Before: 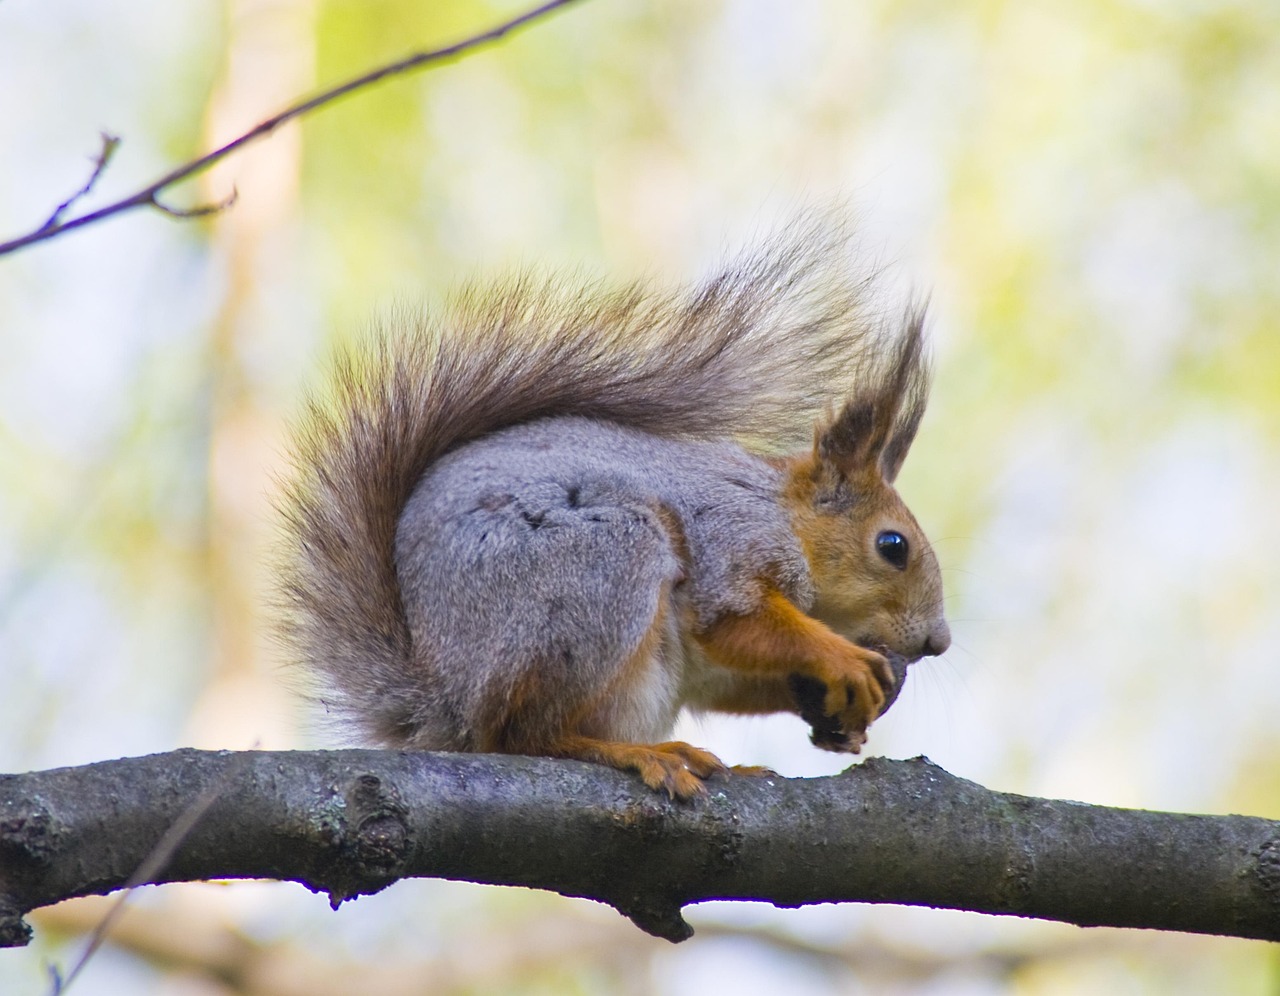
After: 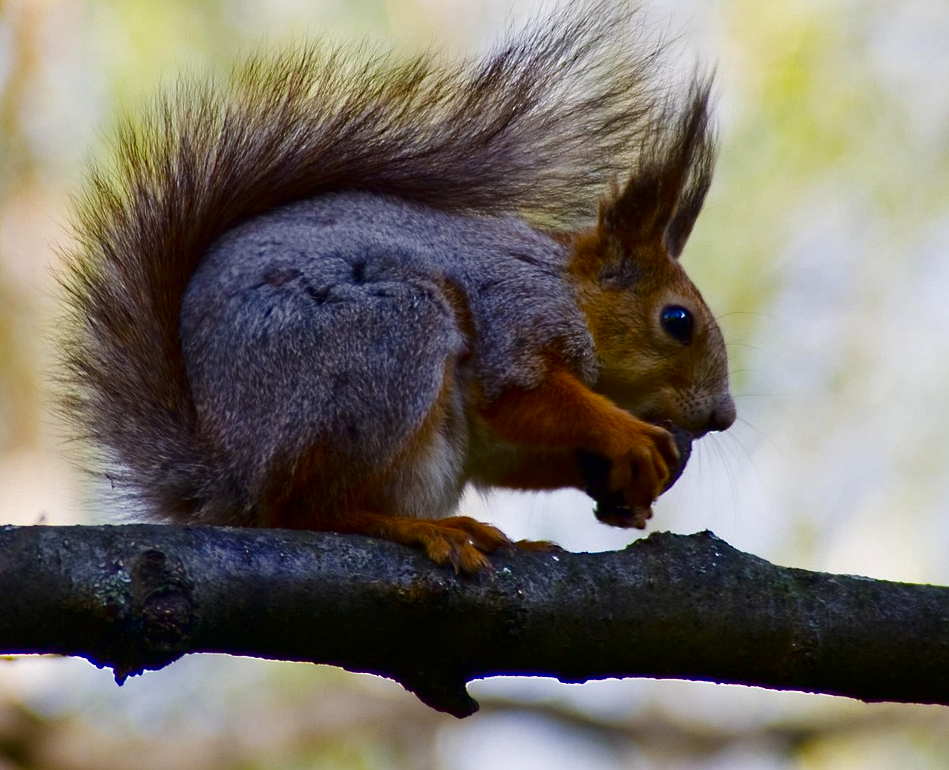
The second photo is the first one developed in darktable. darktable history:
crop: left 16.861%, top 22.657%, right 8.935%
contrast brightness saturation: contrast 0.093, brightness -0.572, saturation 0.169
exposure: exposure -0.047 EV, compensate exposure bias true, compensate highlight preservation false
levels: levels [0, 0.492, 0.984]
